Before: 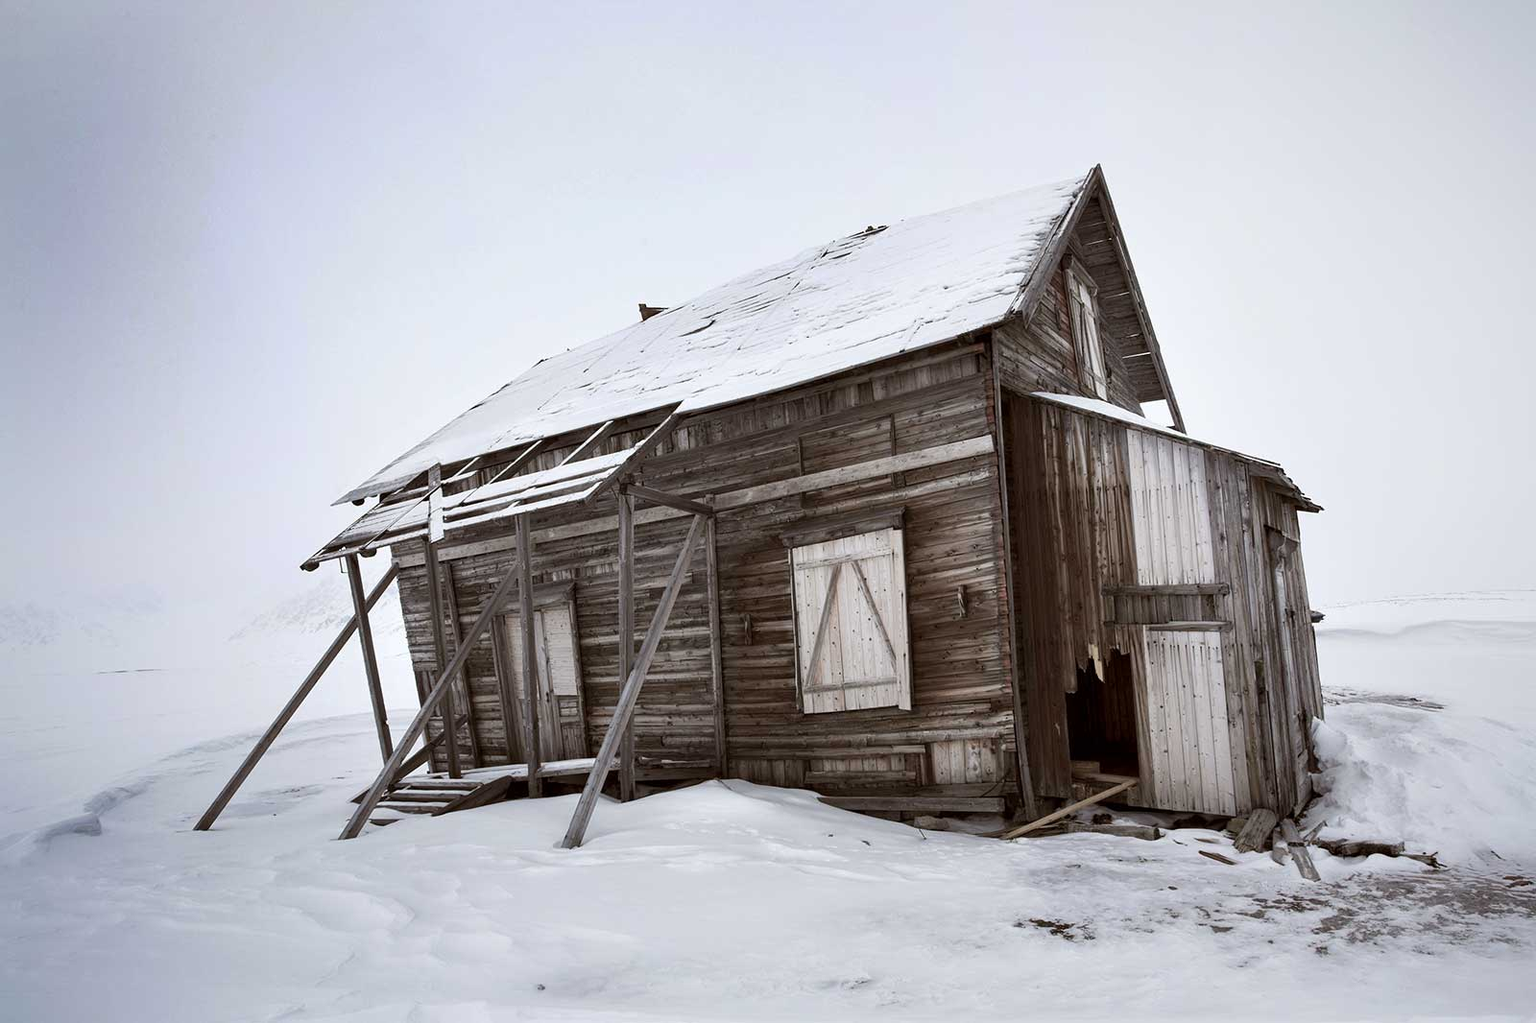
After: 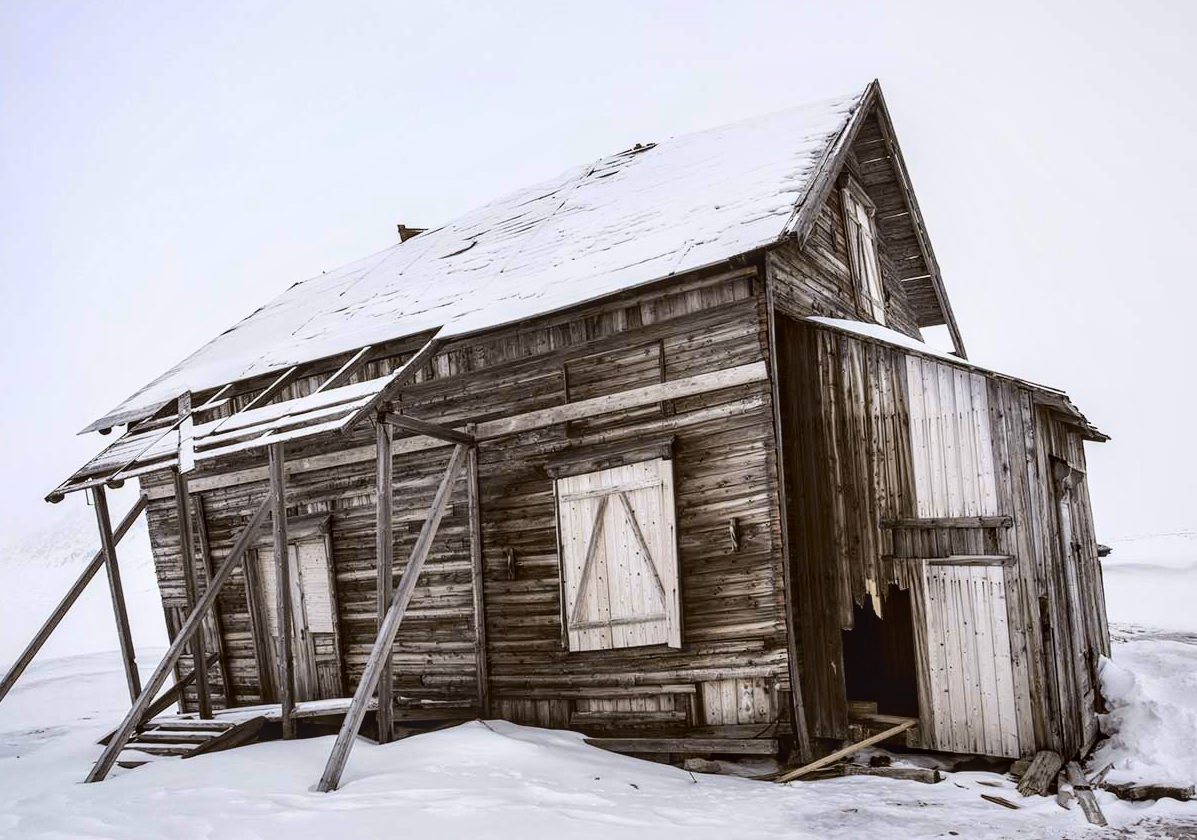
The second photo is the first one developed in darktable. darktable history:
exposure: exposure -0.153 EV, compensate highlight preservation false
tone curve: curves: ch0 [(0, 0.023) (0.087, 0.065) (0.184, 0.168) (0.45, 0.54) (0.57, 0.683) (0.722, 0.825) (0.877, 0.948) (1, 1)]; ch1 [(0, 0) (0.388, 0.369) (0.45, 0.43) (0.505, 0.509) (0.534, 0.528) (0.657, 0.655) (1, 1)]; ch2 [(0, 0) (0.314, 0.223) (0.427, 0.405) (0.5, 0.5) (0.55, 0.566) (0.625, 0.657) (1, 1)], color space Lab, independent channels, preserve colors none
local contrast: on, module defaults
crop: left 16.768%, top 8.653%, right 8.362%, bottom 12.485%
